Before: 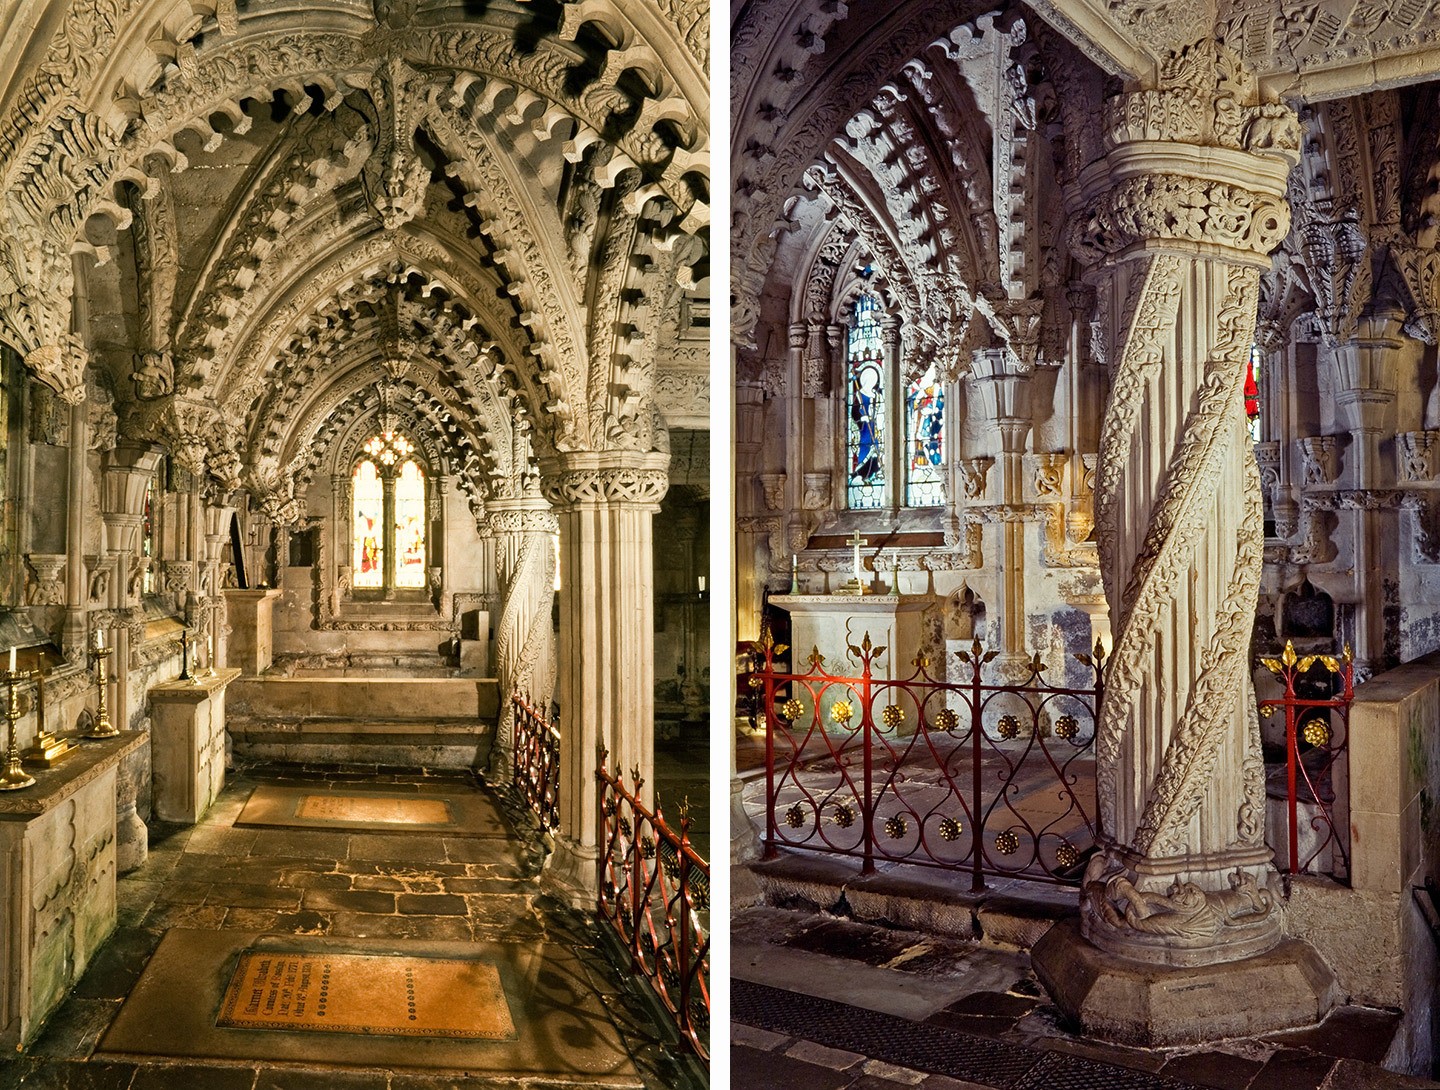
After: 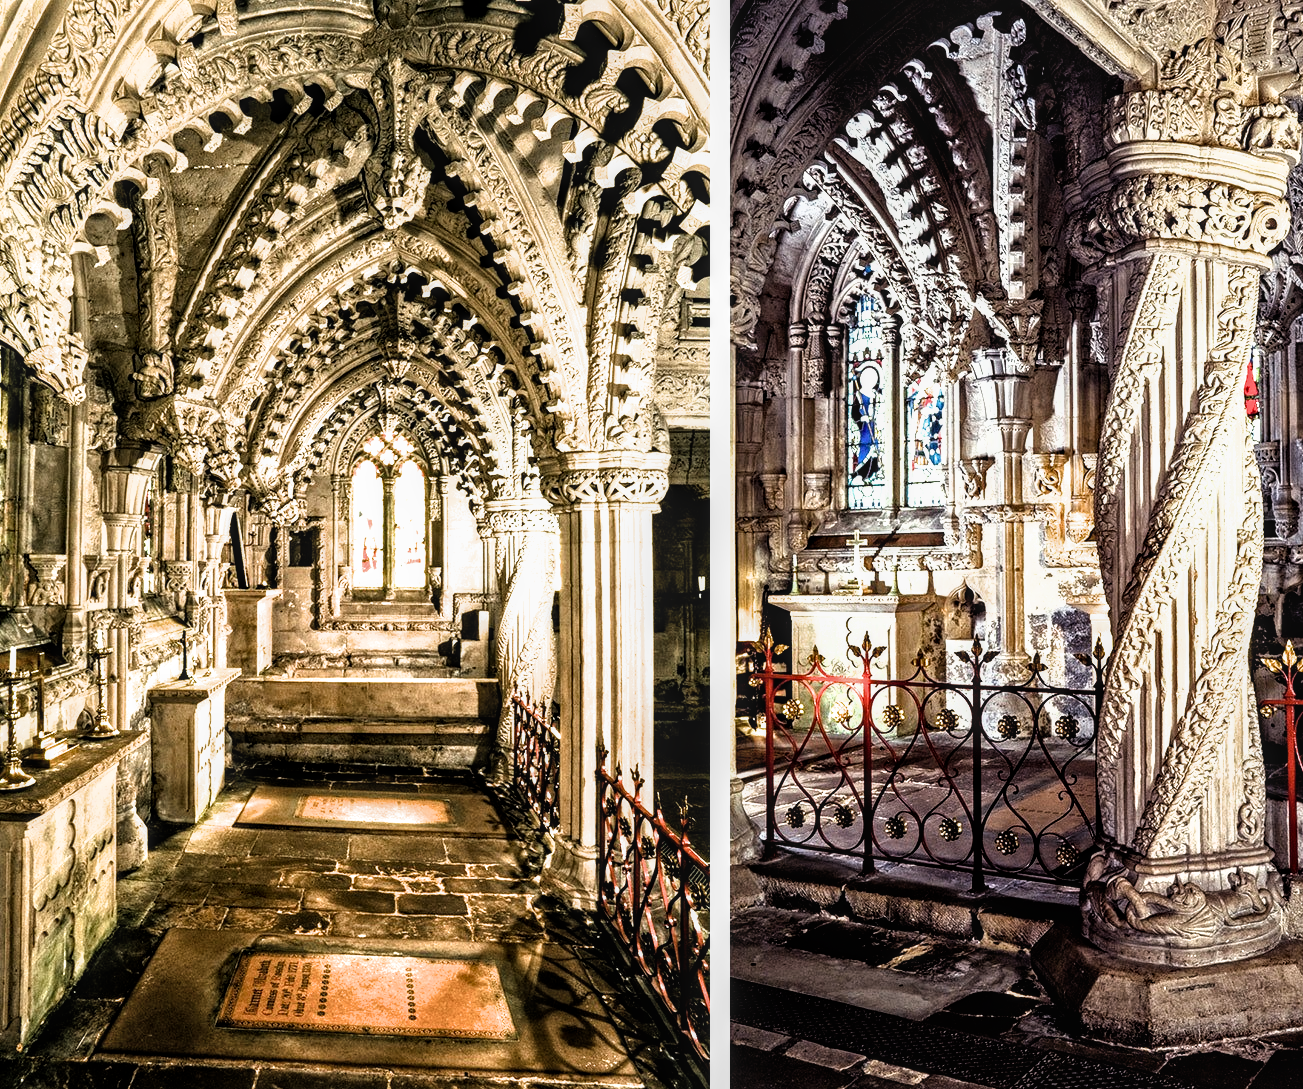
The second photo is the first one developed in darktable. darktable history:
local contrast: on, module defaults
crop: right 9.505%, bottom 0.025%
filmic rgb: black relative exposure -8.24 EV, white relative exposure 2.24 EV, hardness 7.1, latitude 85.11%, contrast 1.69, highlights saturation mix -3.66%, shadows ↔ highlights balance -2.83%
exposure: black level correction 0.001, exposure 0.498 EV, compensate highlight preservation false
